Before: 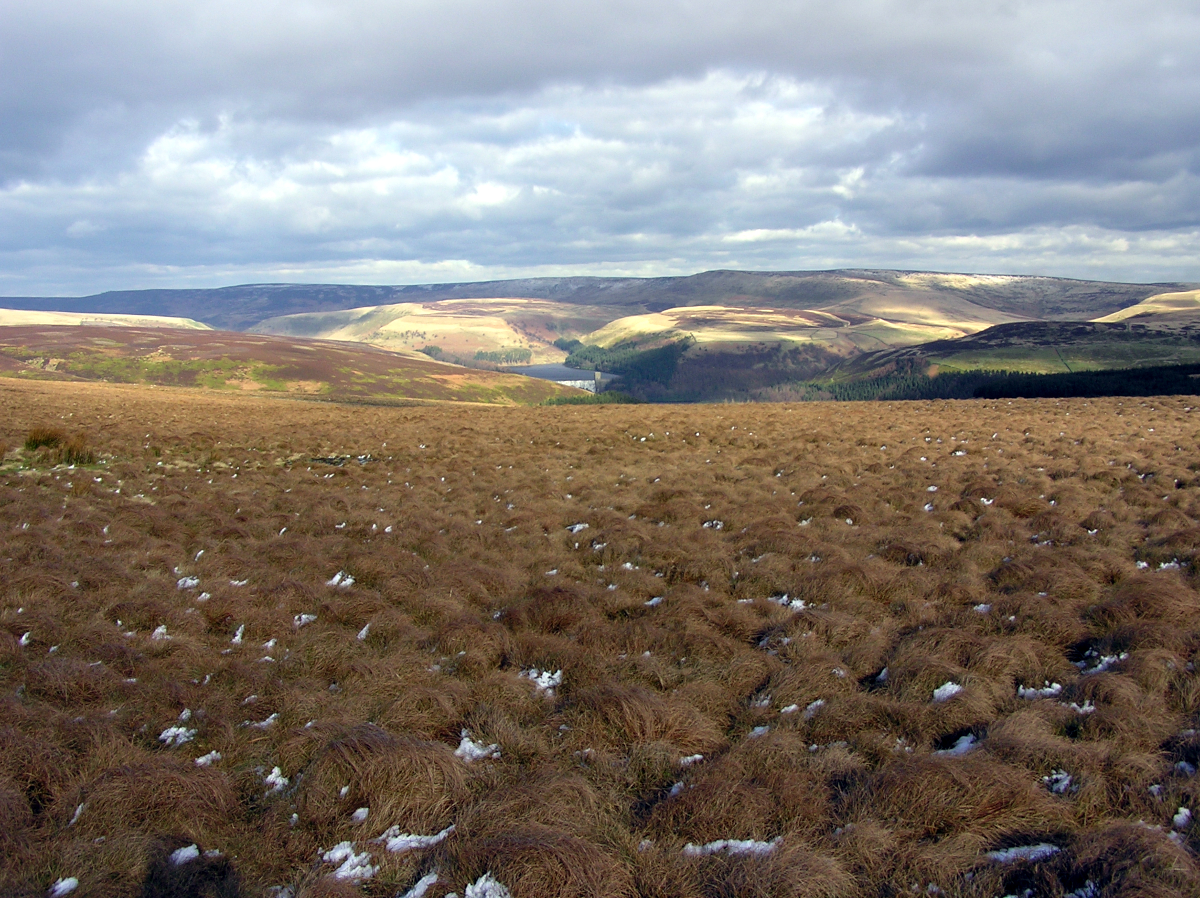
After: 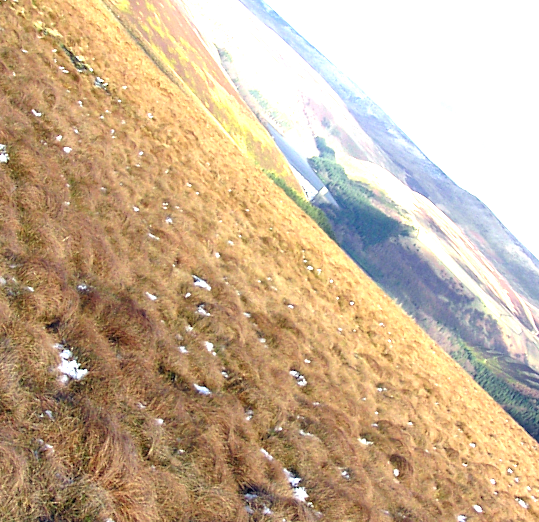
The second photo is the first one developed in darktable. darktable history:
crop and rotate: angle -45.43°, top 16.494%, right 0.866%, bottom 11.716%
exposure: black level correction 0, exposure 1.739 EV, compensate highlight preservation false
